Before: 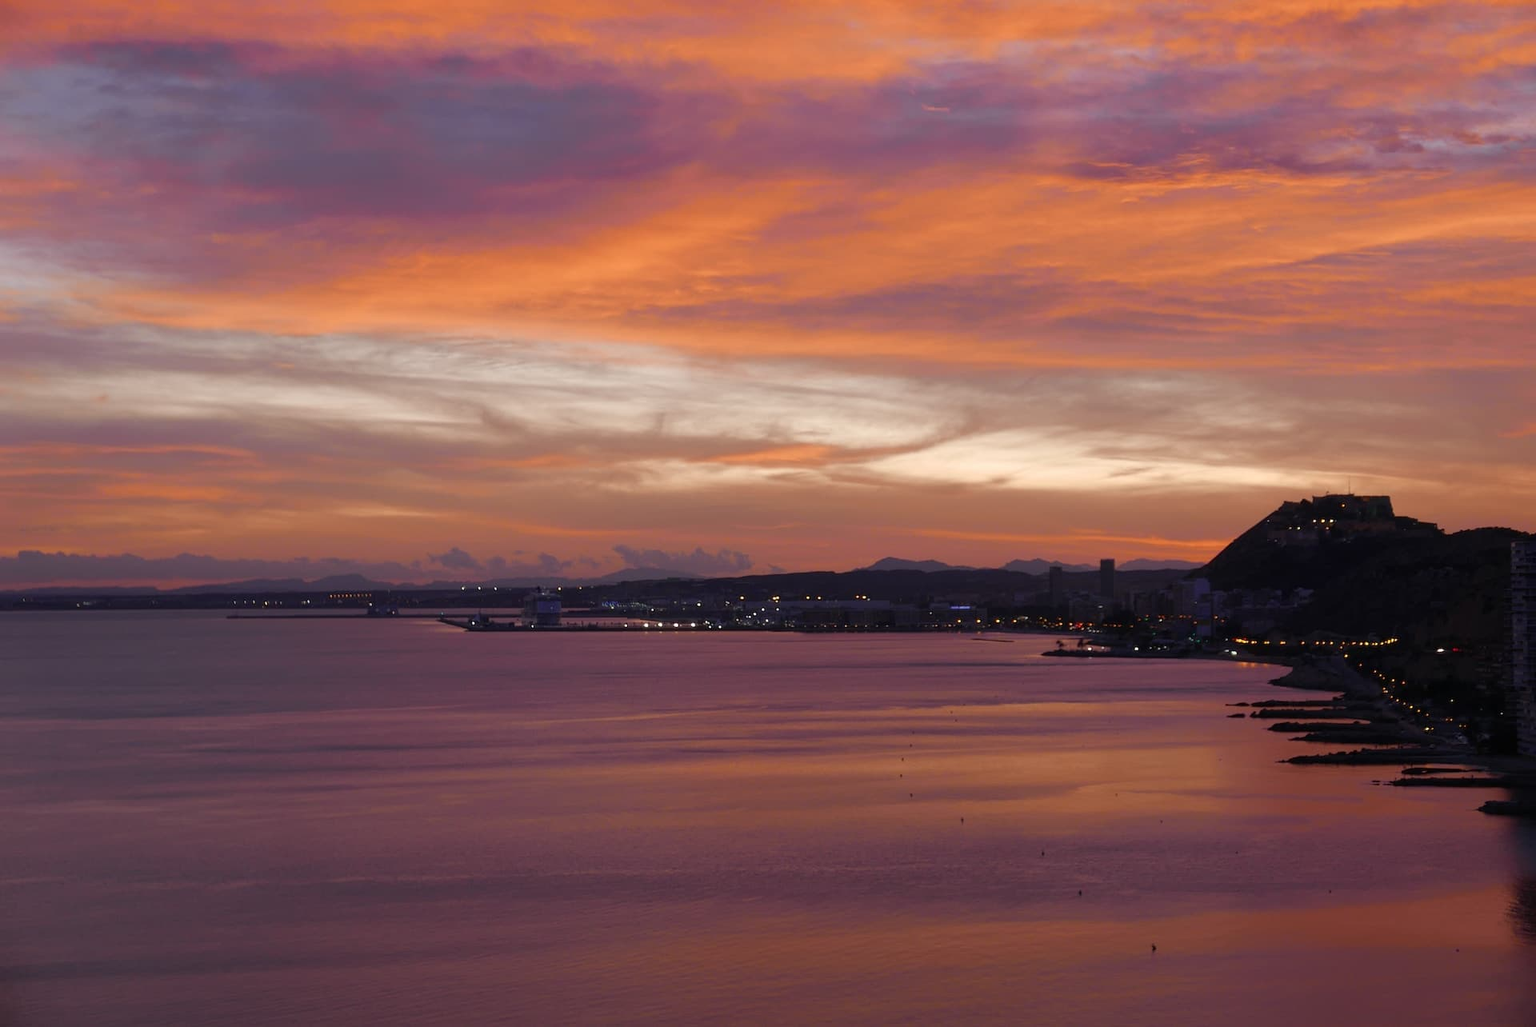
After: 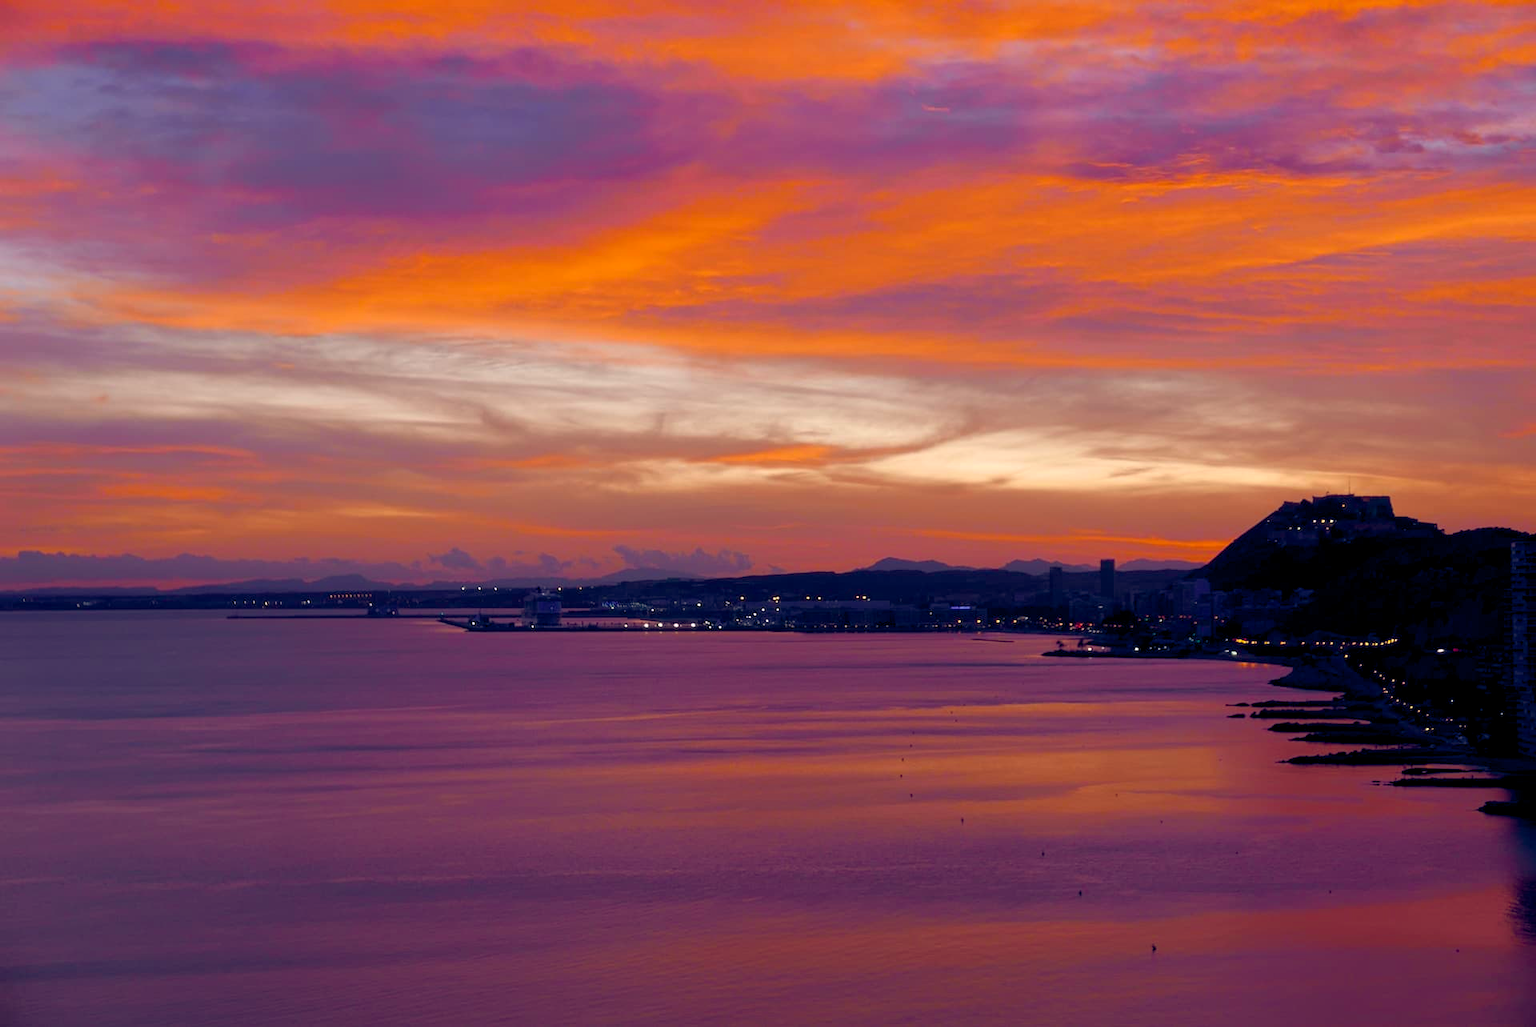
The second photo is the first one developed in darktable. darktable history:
color balance rgb: global offset › luminance -0.285%, global offset › chroma 0.306%, global offset › hue 259.65°, perceptual saturation grading › global saturation 30.931%, global vibrance 33.711%
